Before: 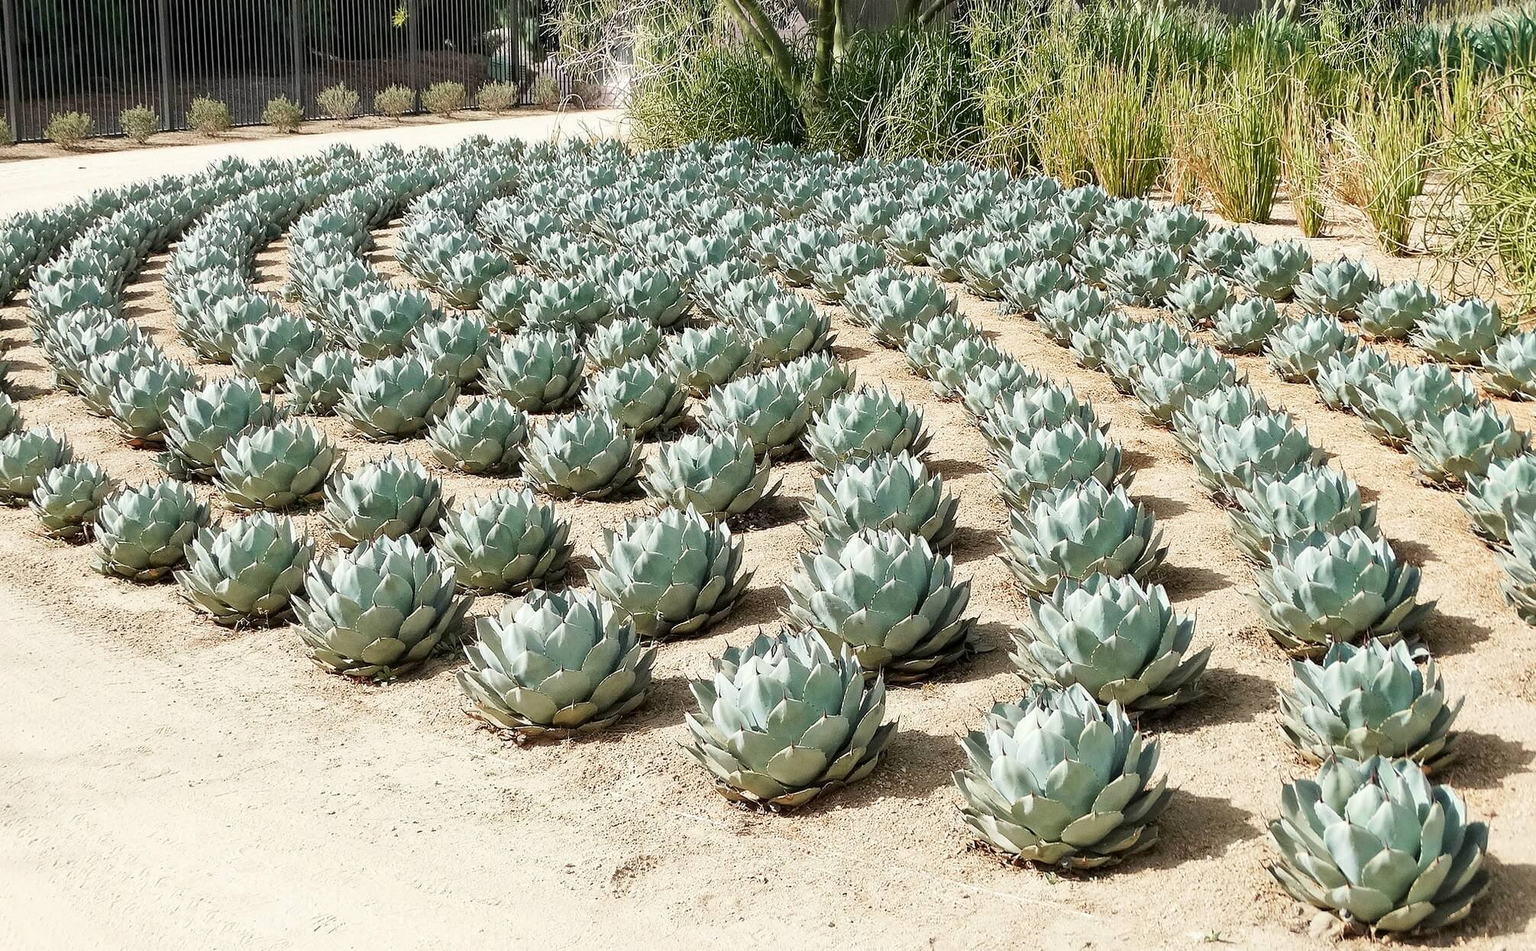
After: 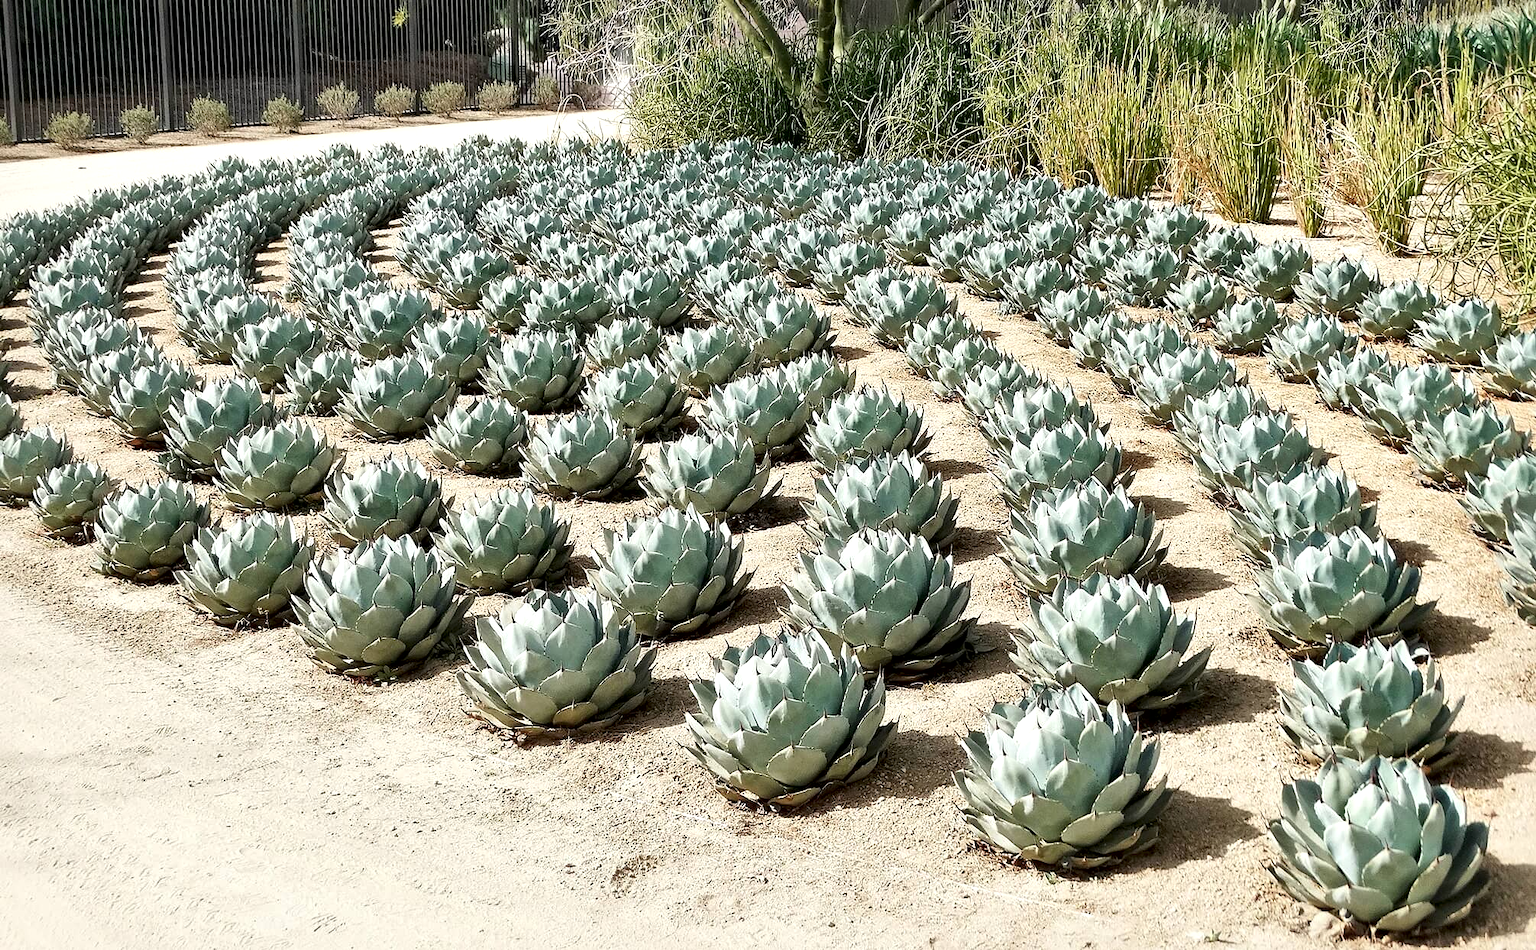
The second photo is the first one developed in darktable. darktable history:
local contrast: mode bilateral grid, contrast 70, coarseness 75, detail 181%, midtone range 0.2
